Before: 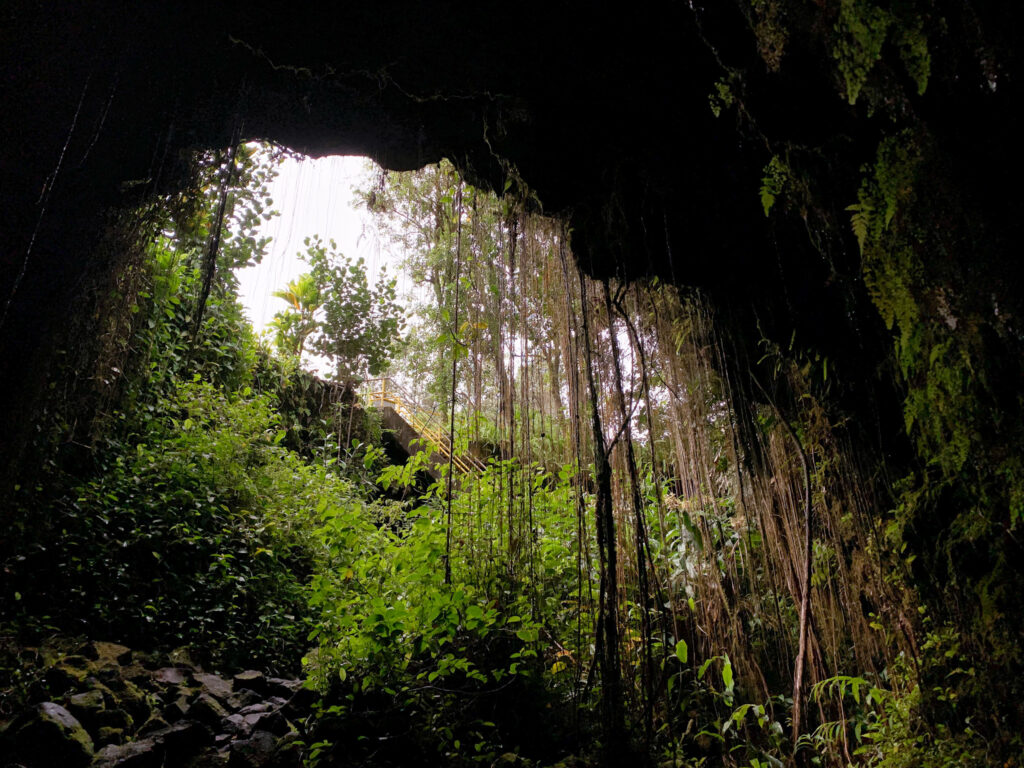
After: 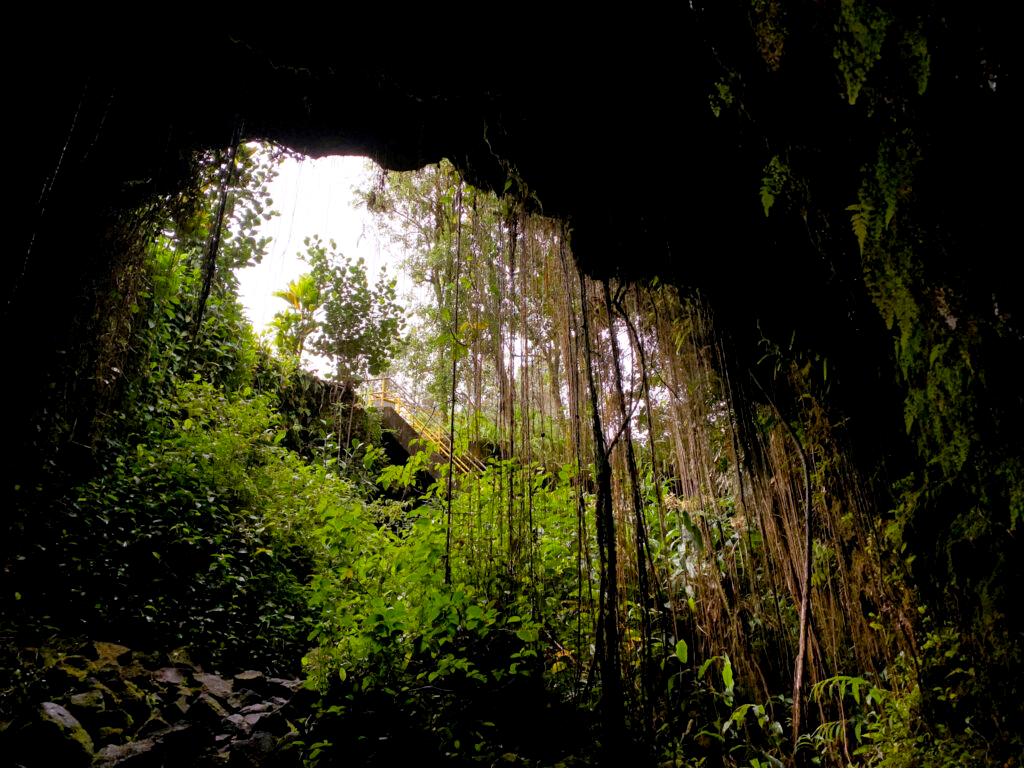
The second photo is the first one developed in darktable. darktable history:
color balance rgb: shadows lift › chroma 3.587%, shadows lift › hue 88.39°, global offset › luminance -0.494%, linear chroma grading › global chroma 8.234%, perceptual saturation grading › global saturation 10.527%, contrast 4.999%
